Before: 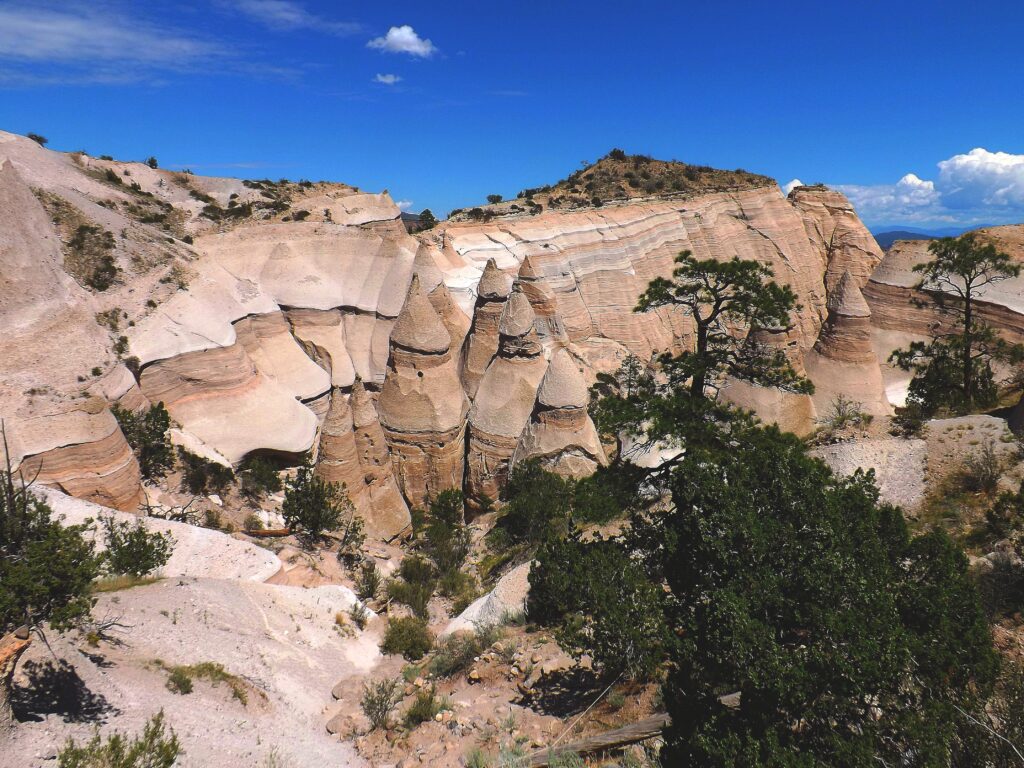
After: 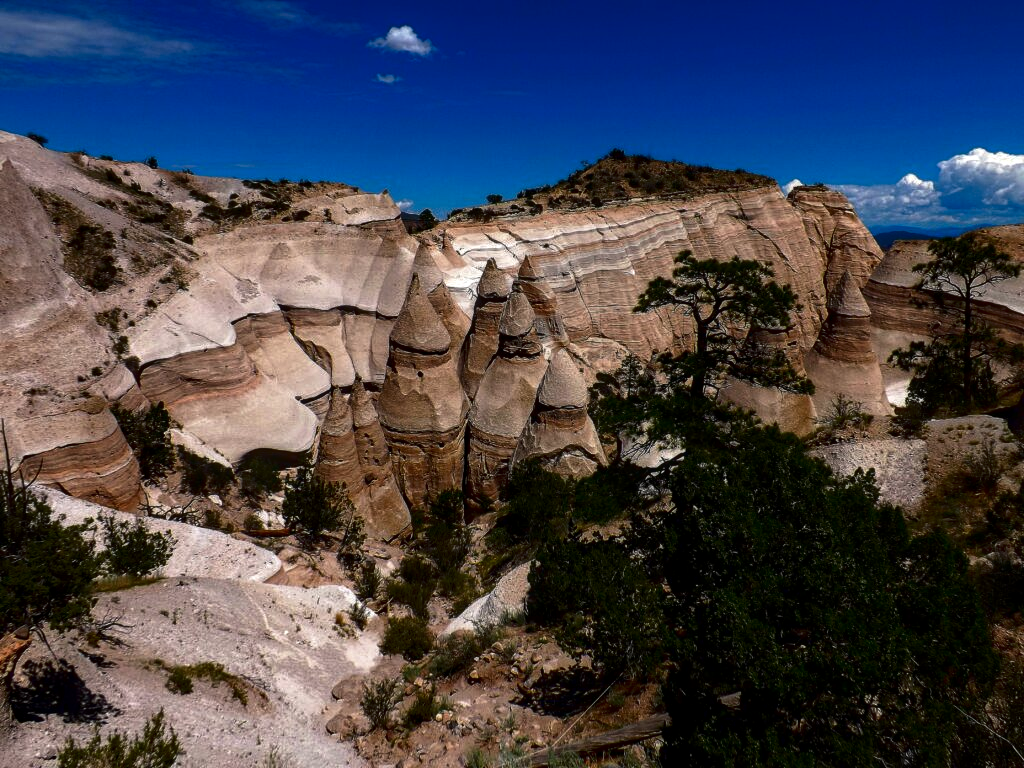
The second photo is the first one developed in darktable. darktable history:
local contrast: on, module defaults
tone equalizer: on, module defaults
contrast brightness saturation: brightness -0.52
